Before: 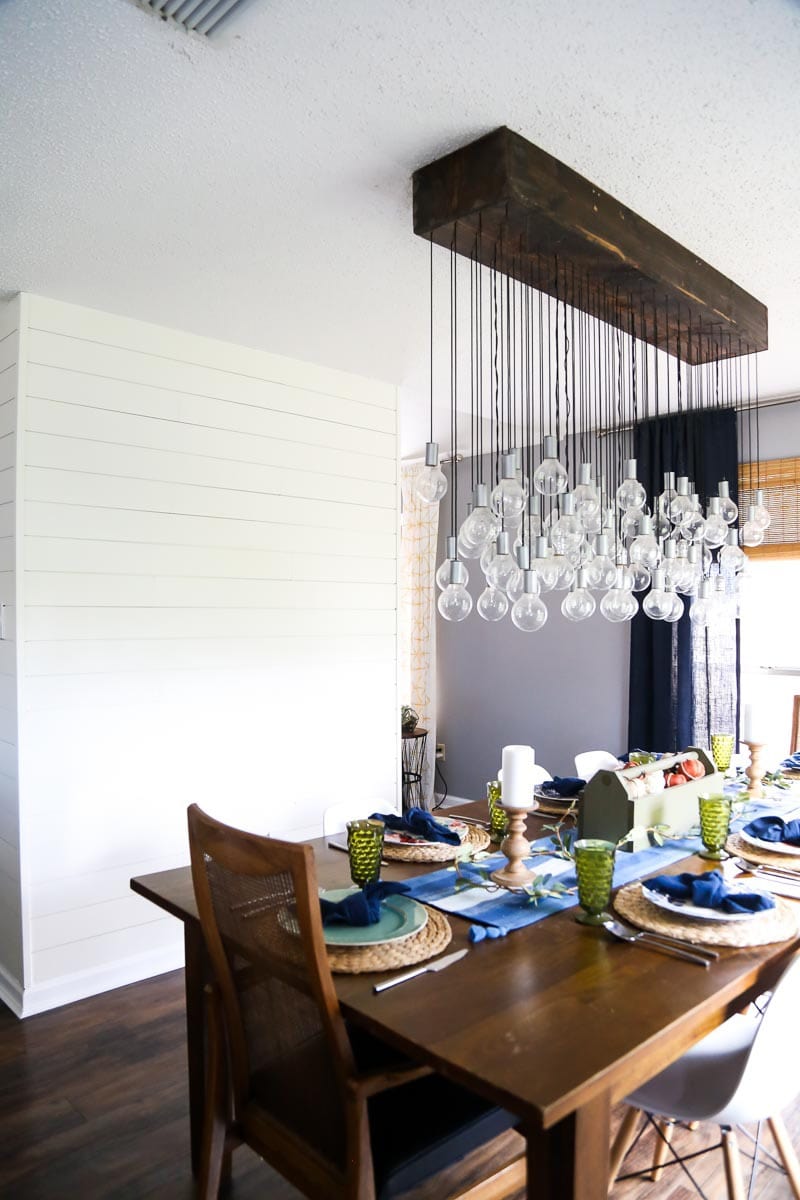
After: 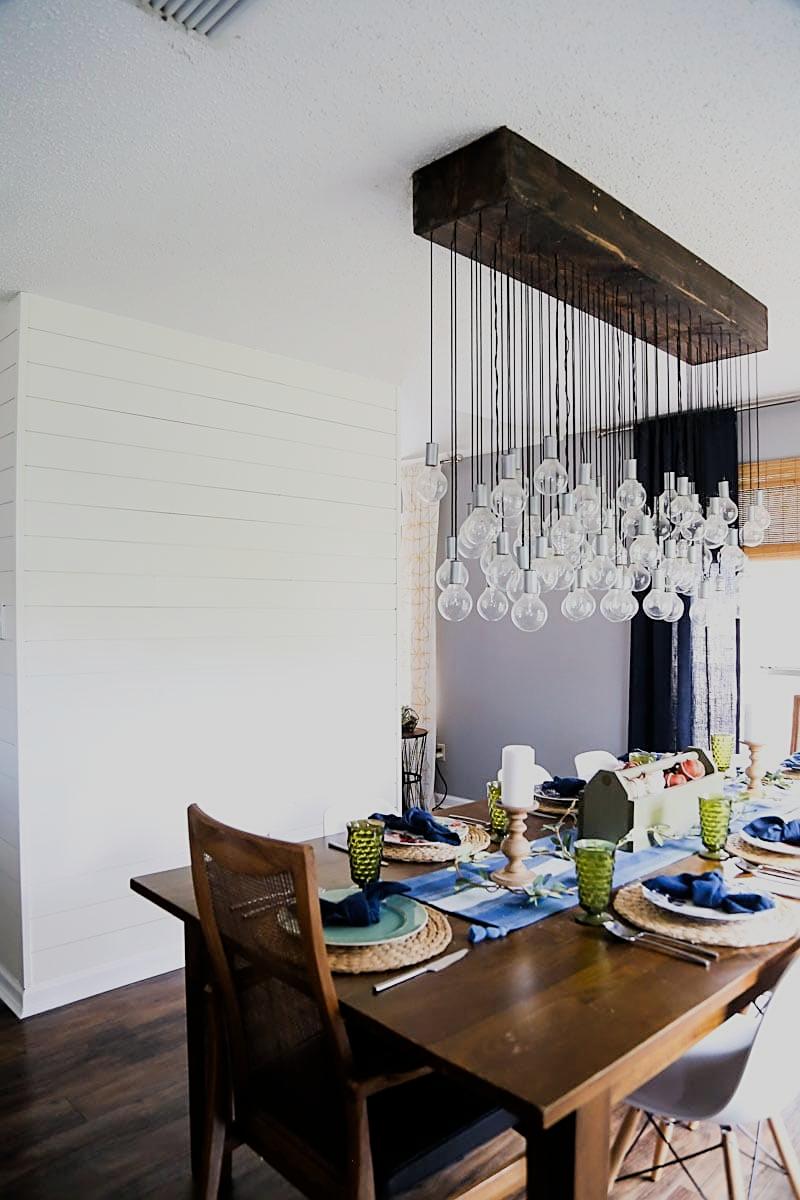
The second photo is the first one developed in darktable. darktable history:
filmic rgb: black relative exposure -7.65 EV, white relative exposure 4.56 EV, threshold 3 EV, hardness 3.61, enable highlight reconstruction true
sharpen: on, module defaults
